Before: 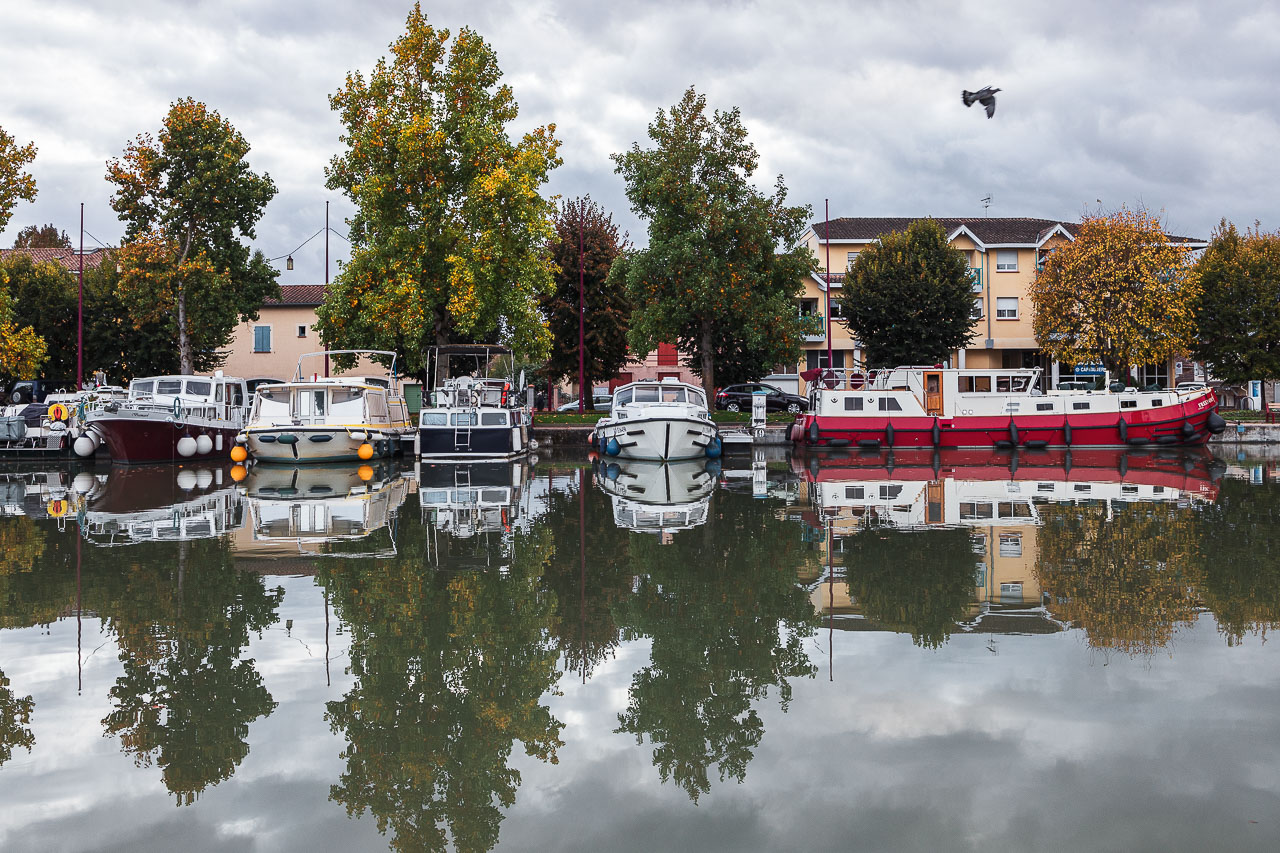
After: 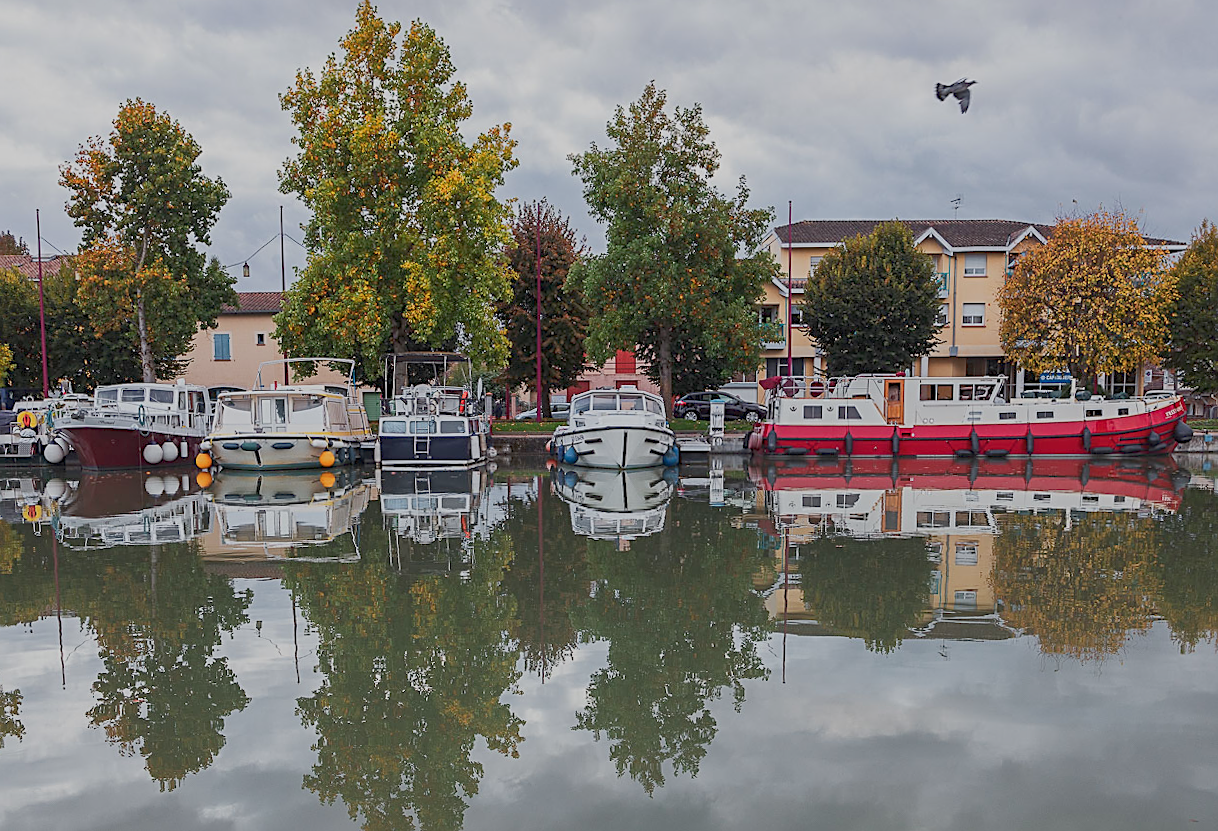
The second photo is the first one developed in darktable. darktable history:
rotate and perspective: rotation 0.074°, lens shift (vertical) 0.096, lens shift (horizontal) -0.041, crop left 0.043, crop right 0.952, crop top 0.024, crop bottom 0.979
sharpen: on, module defaults
color balance rgb: contrast -30%
